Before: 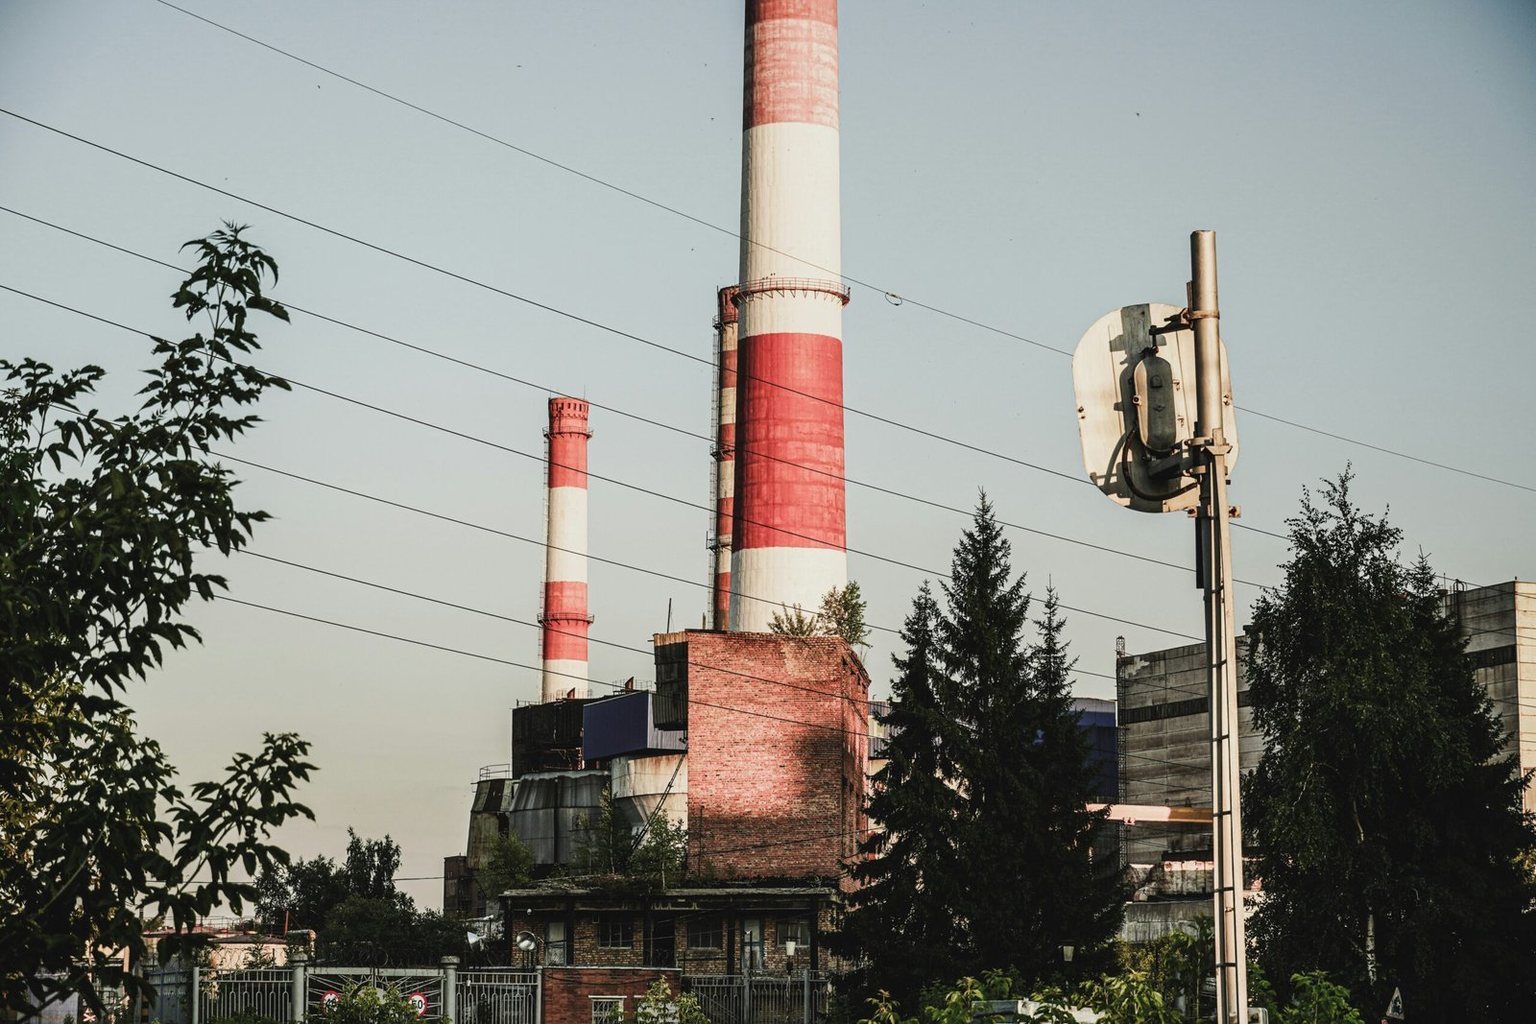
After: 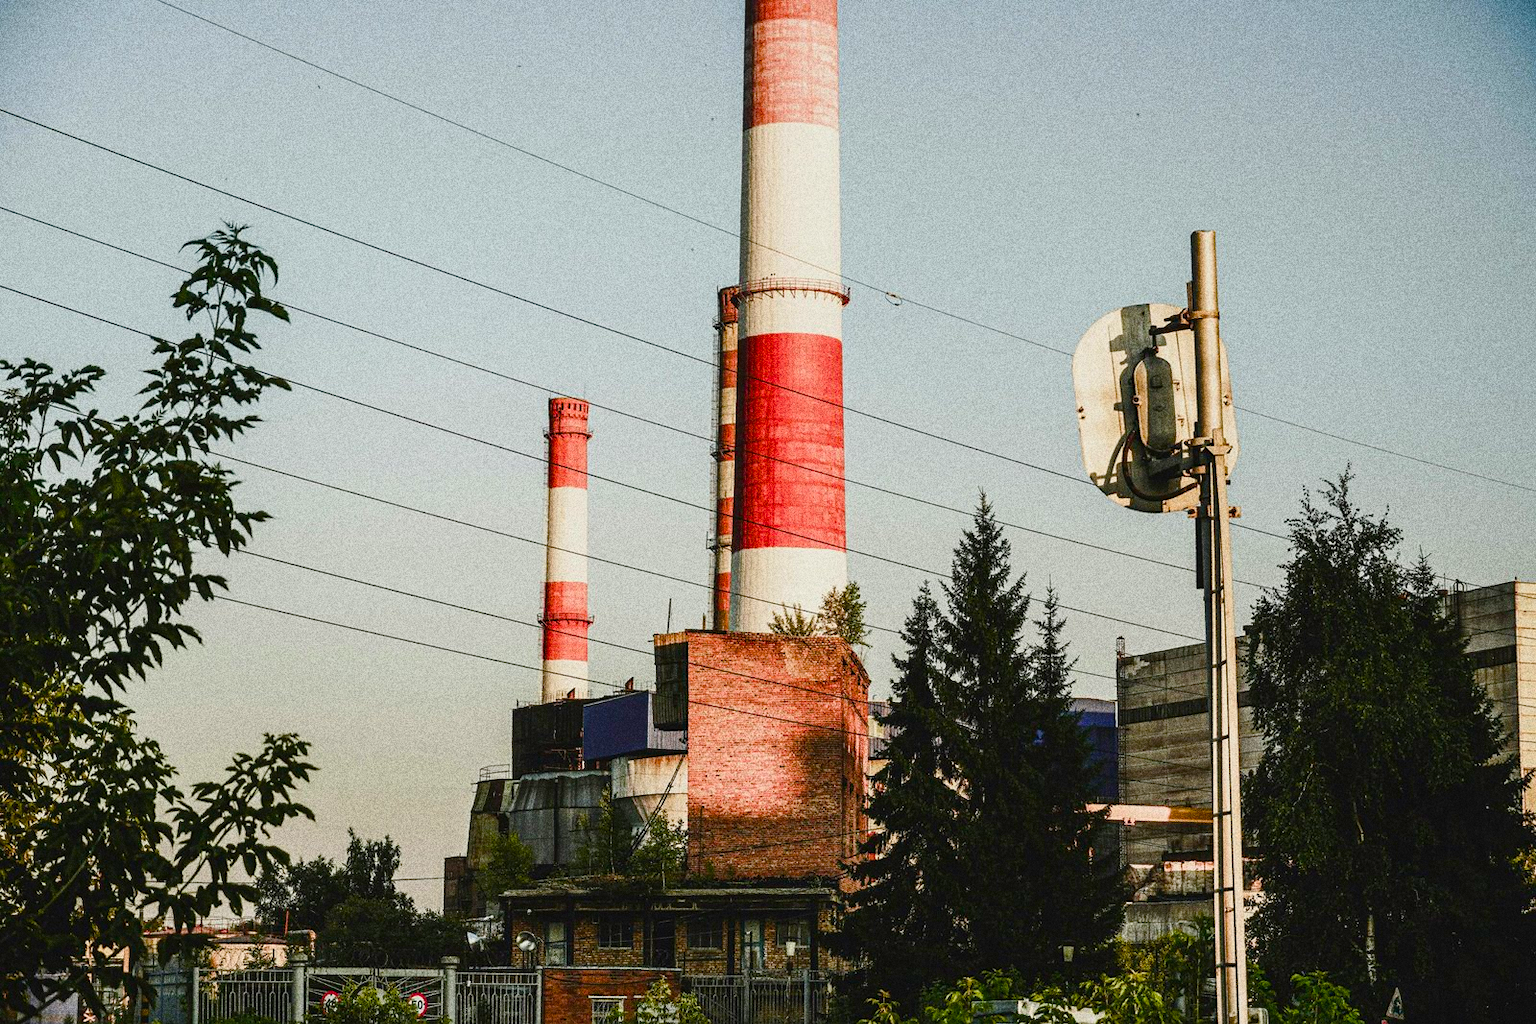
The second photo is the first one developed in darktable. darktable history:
color balance rgb: linear chroma grading › global chroma 18.9%, perceptual saturation grading › global saturation 20%, perceptual saturation grading › highlights -25%, perceptual saturation grading › shadows 50%, global vibrance 18.93%
grain: coarseness 10.62 ISO, strength 55.56%
